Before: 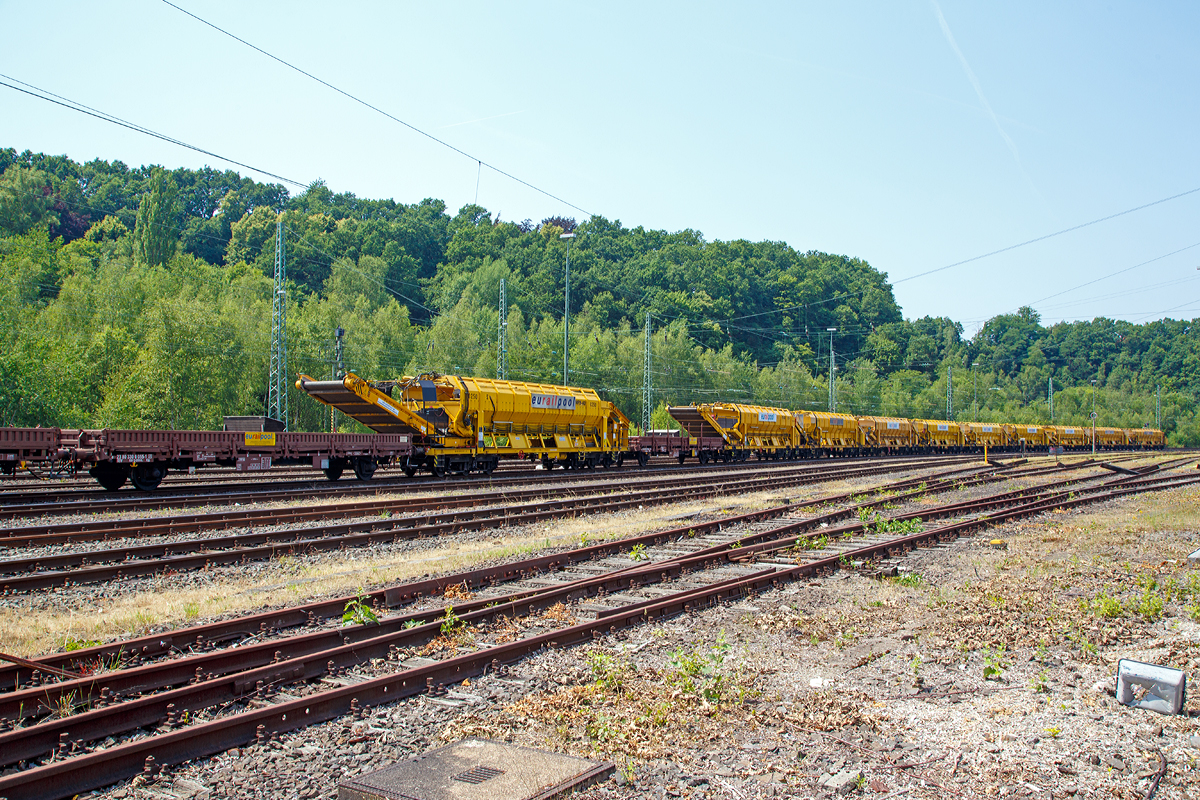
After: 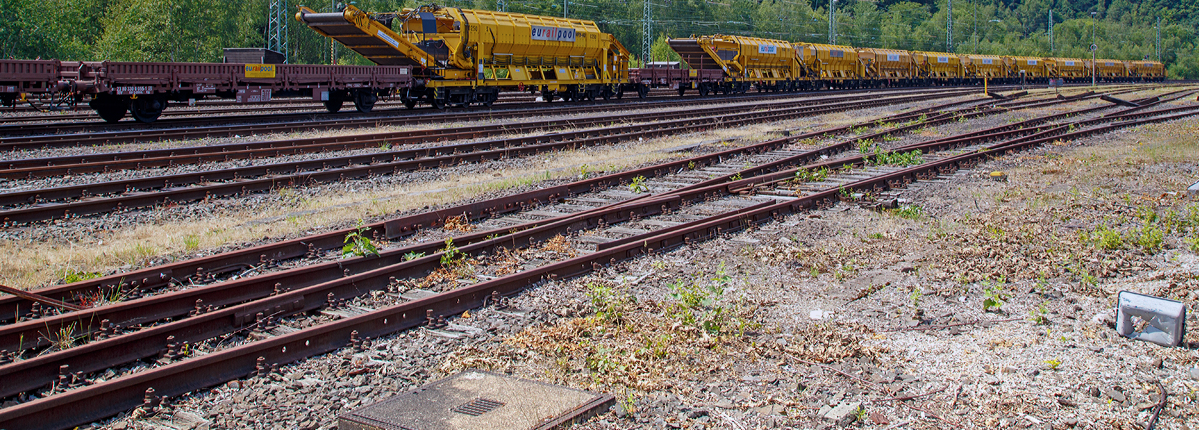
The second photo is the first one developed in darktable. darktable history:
graduated density: hue 238.83°, saturation 50%
crop and rotate: top 46.237%
